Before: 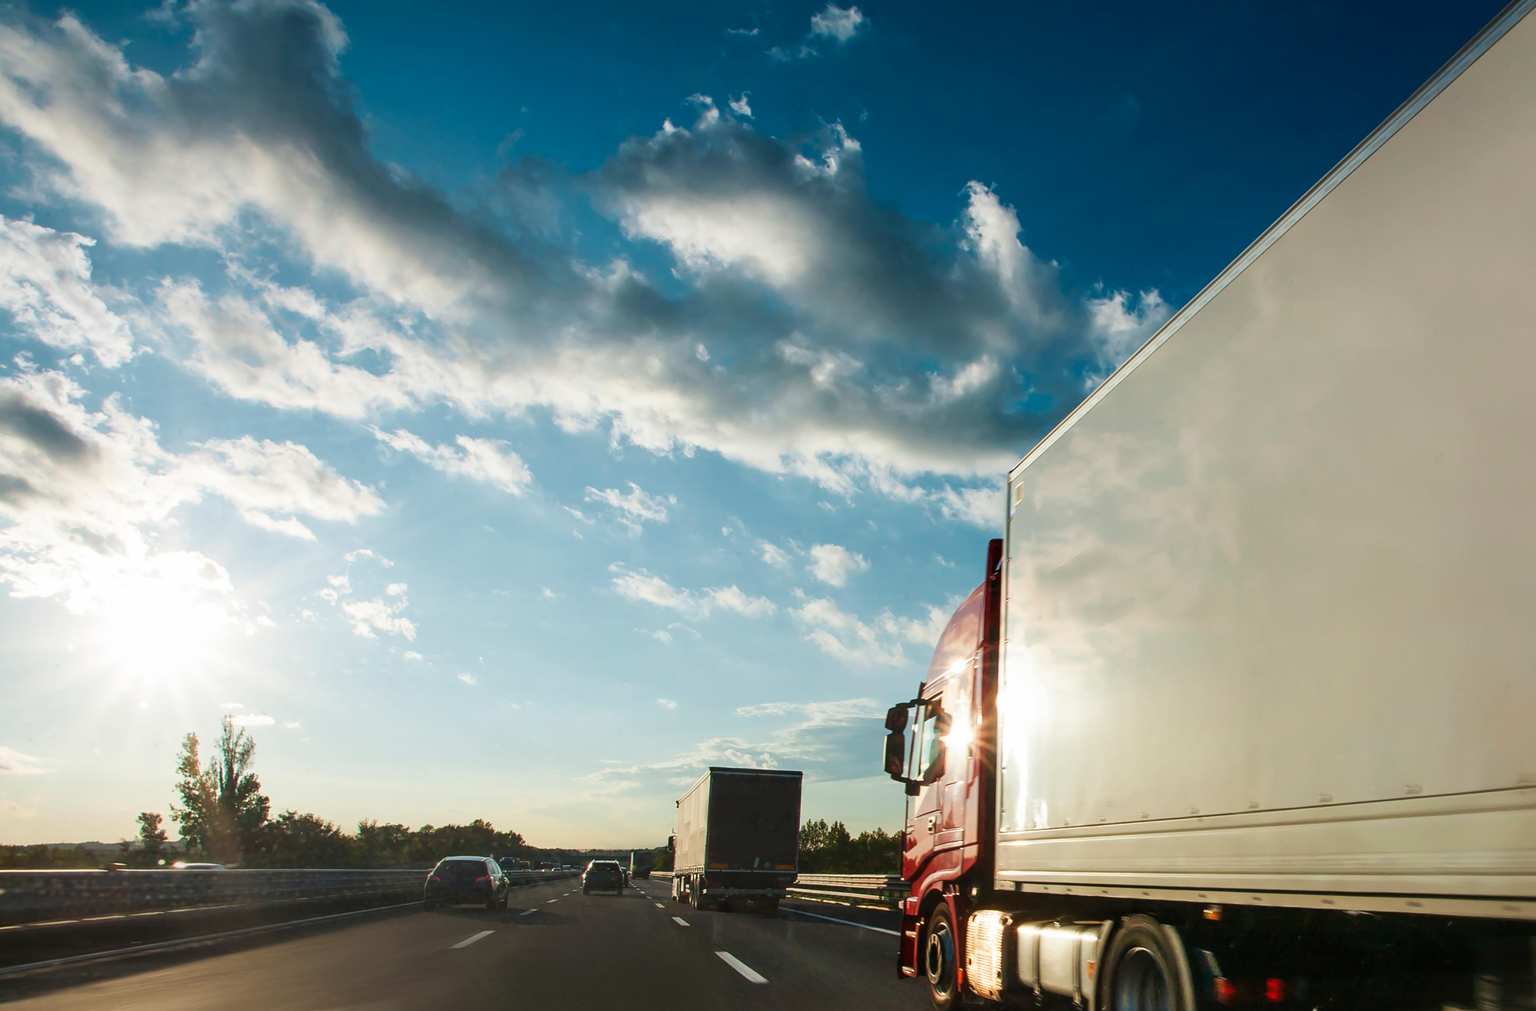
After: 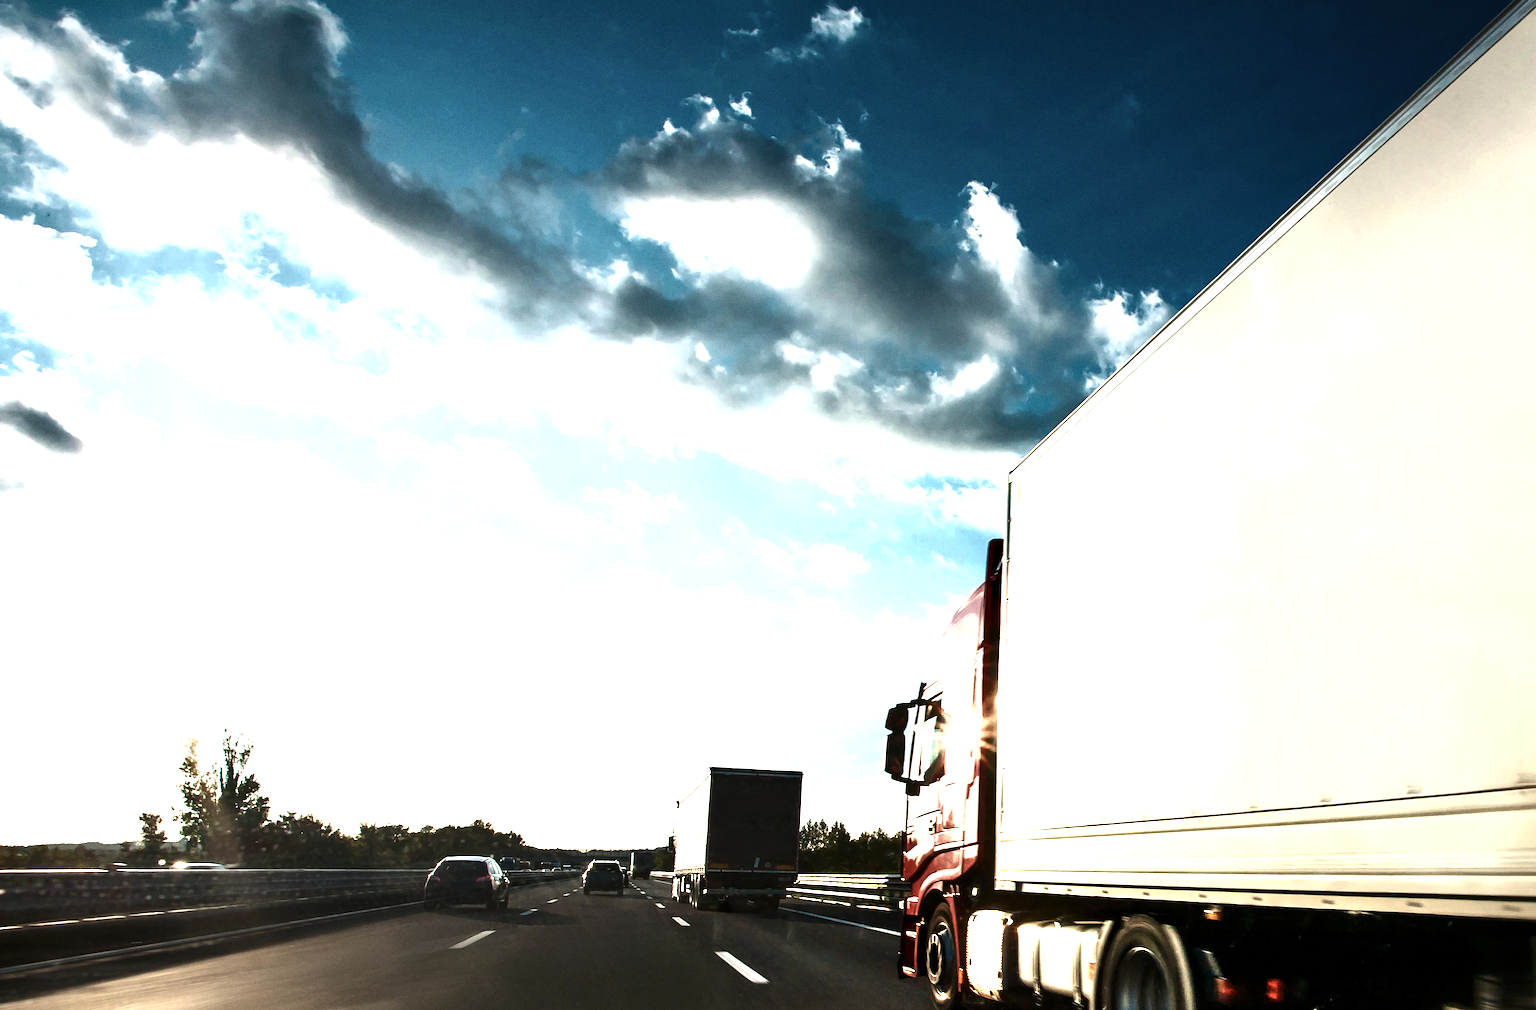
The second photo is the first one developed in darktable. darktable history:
contrast brightness saturation: contrast 0.25, saturation -0.31
shadows and highlights: shadows 32, highlights -32, soften with gaussian
levels: levels [0.012, 0.367, 0.697]
exposure: compensate highlight preservation false
grain: coarseness 0.09 ISO
